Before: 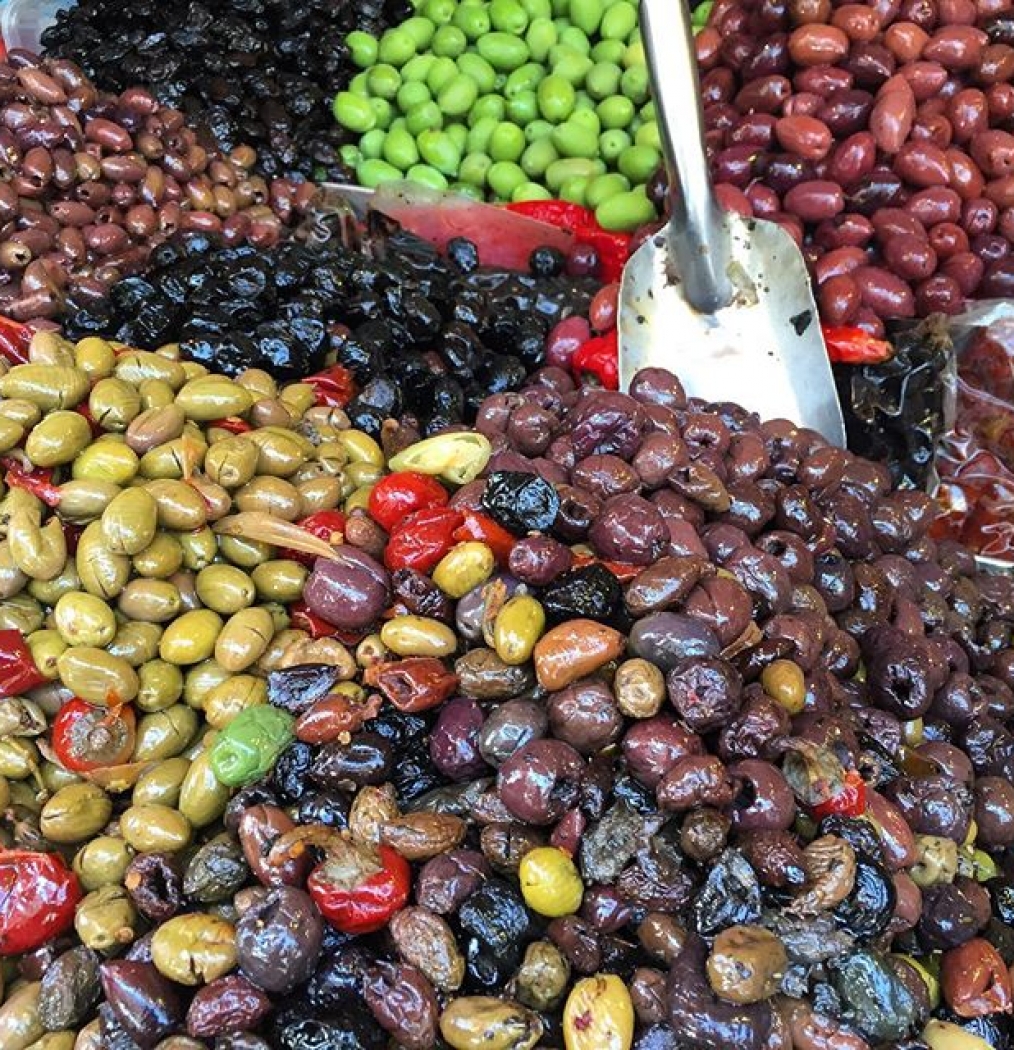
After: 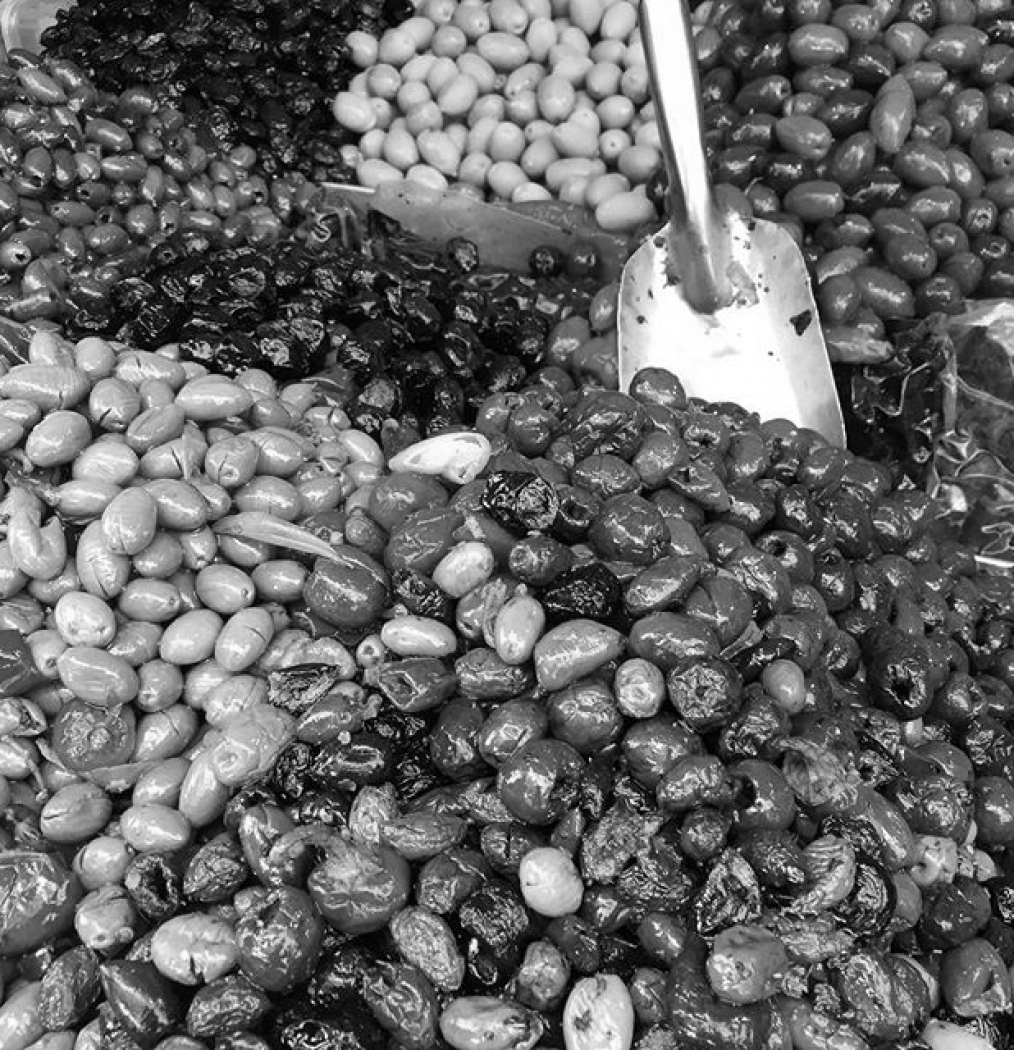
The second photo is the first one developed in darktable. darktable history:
white balance: red 0.984, blue 1.059
monochrome: on, module defaults
